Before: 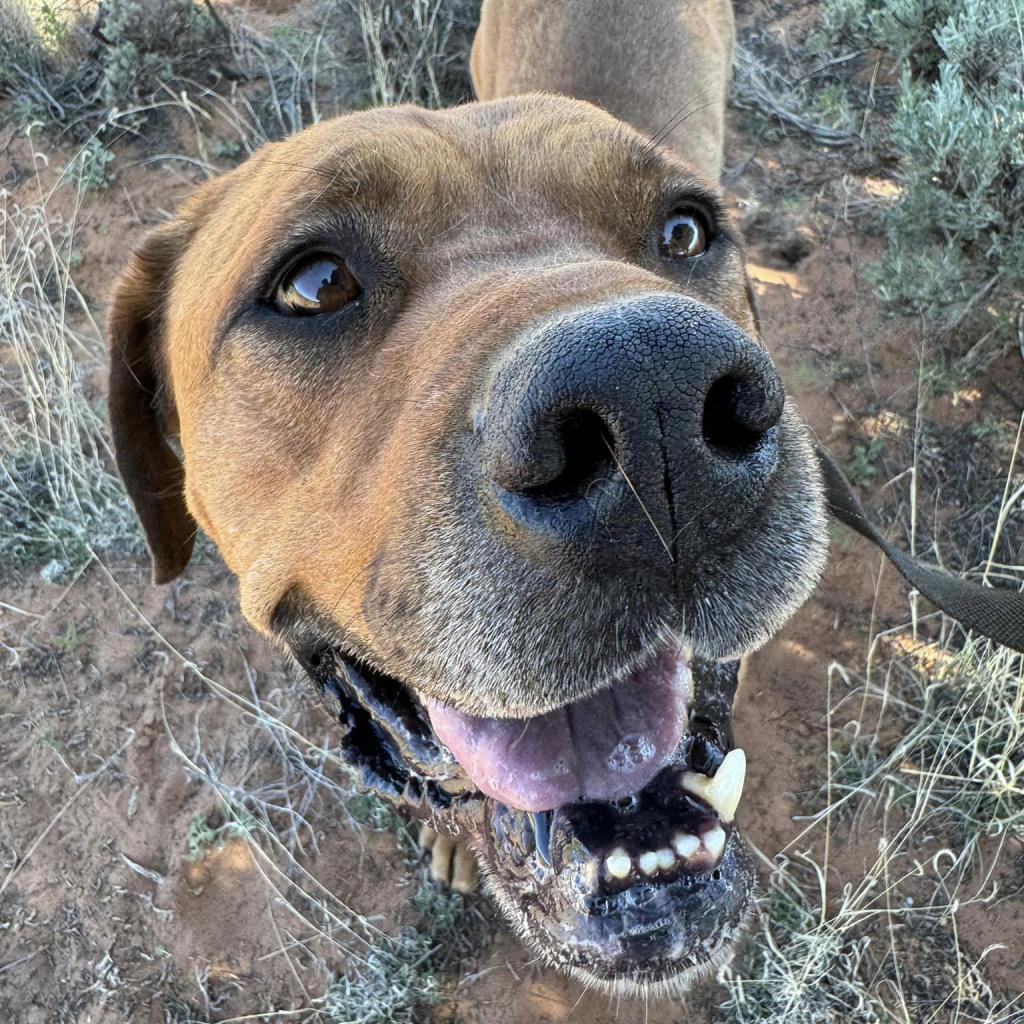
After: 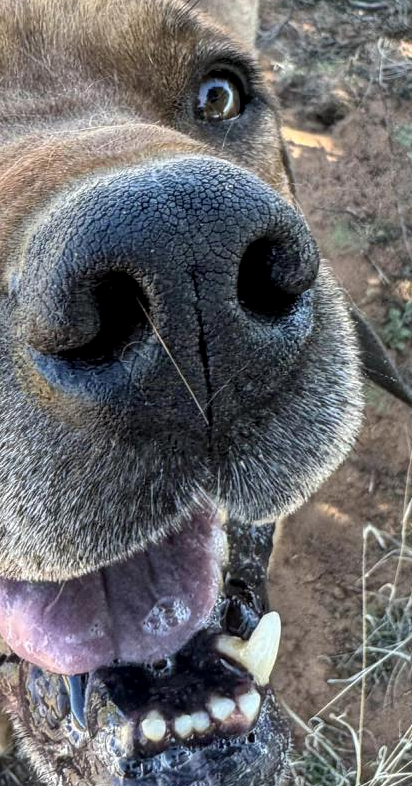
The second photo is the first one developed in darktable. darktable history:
local contrast: on, module defaults
crop: left 45.477%, top 13.382%, right 14.245%, bottom 9.8%
